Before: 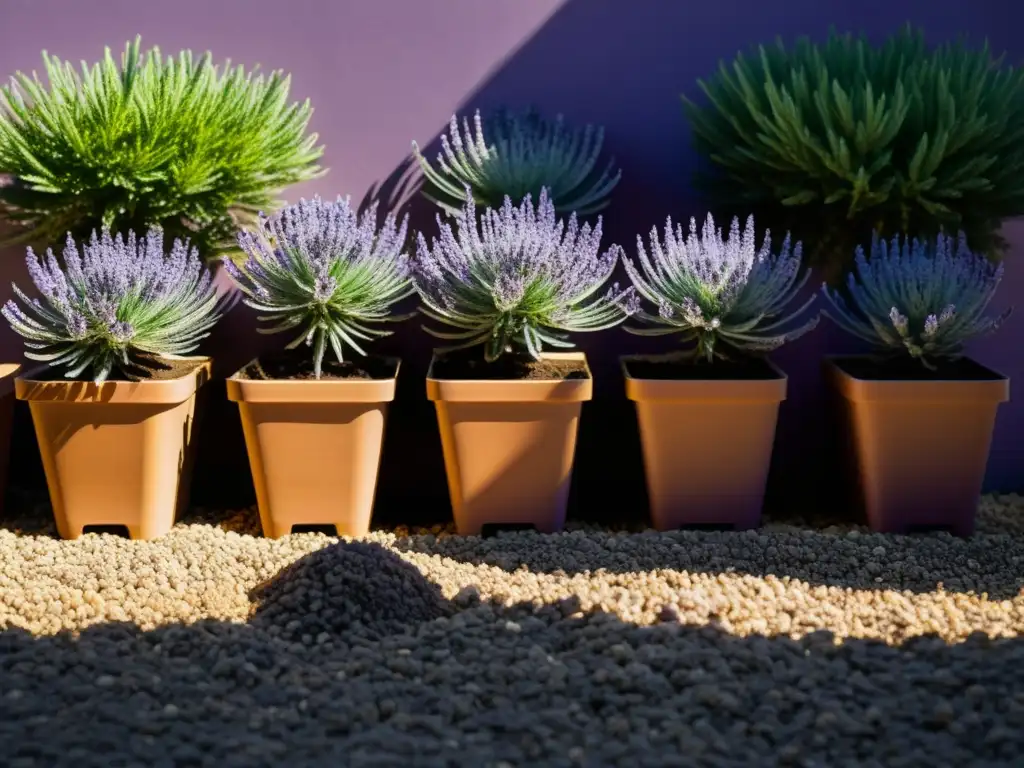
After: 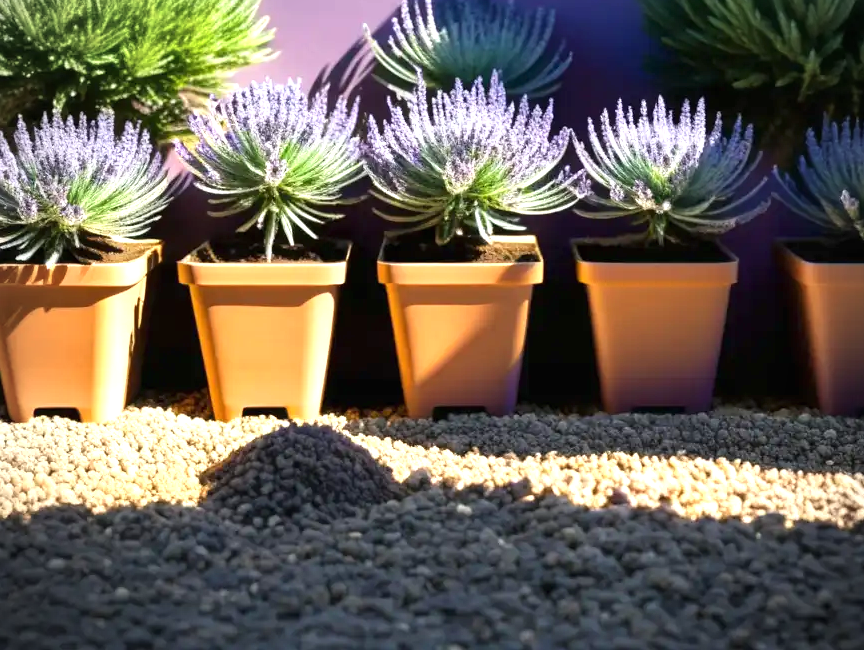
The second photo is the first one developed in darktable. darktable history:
vignetting: on, module defaults
crop and rotate: left 4.844%, top 15.272%, right 10.701%
exposure: black level correction 0, exposure 1 EV, compensate highlight preservation false
